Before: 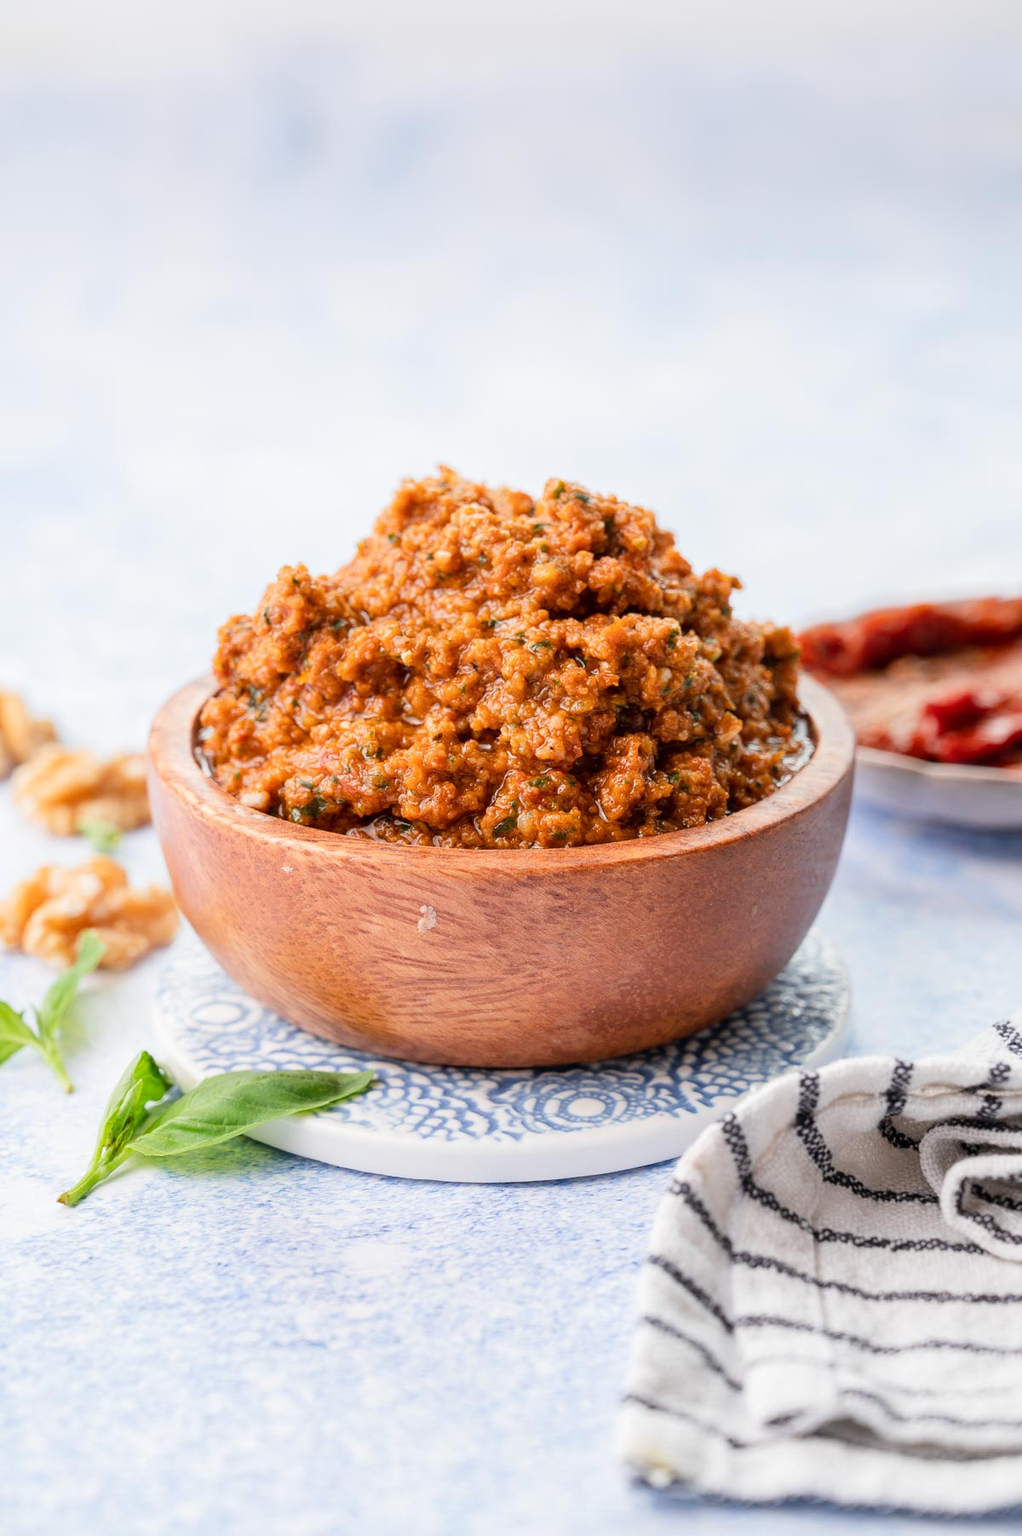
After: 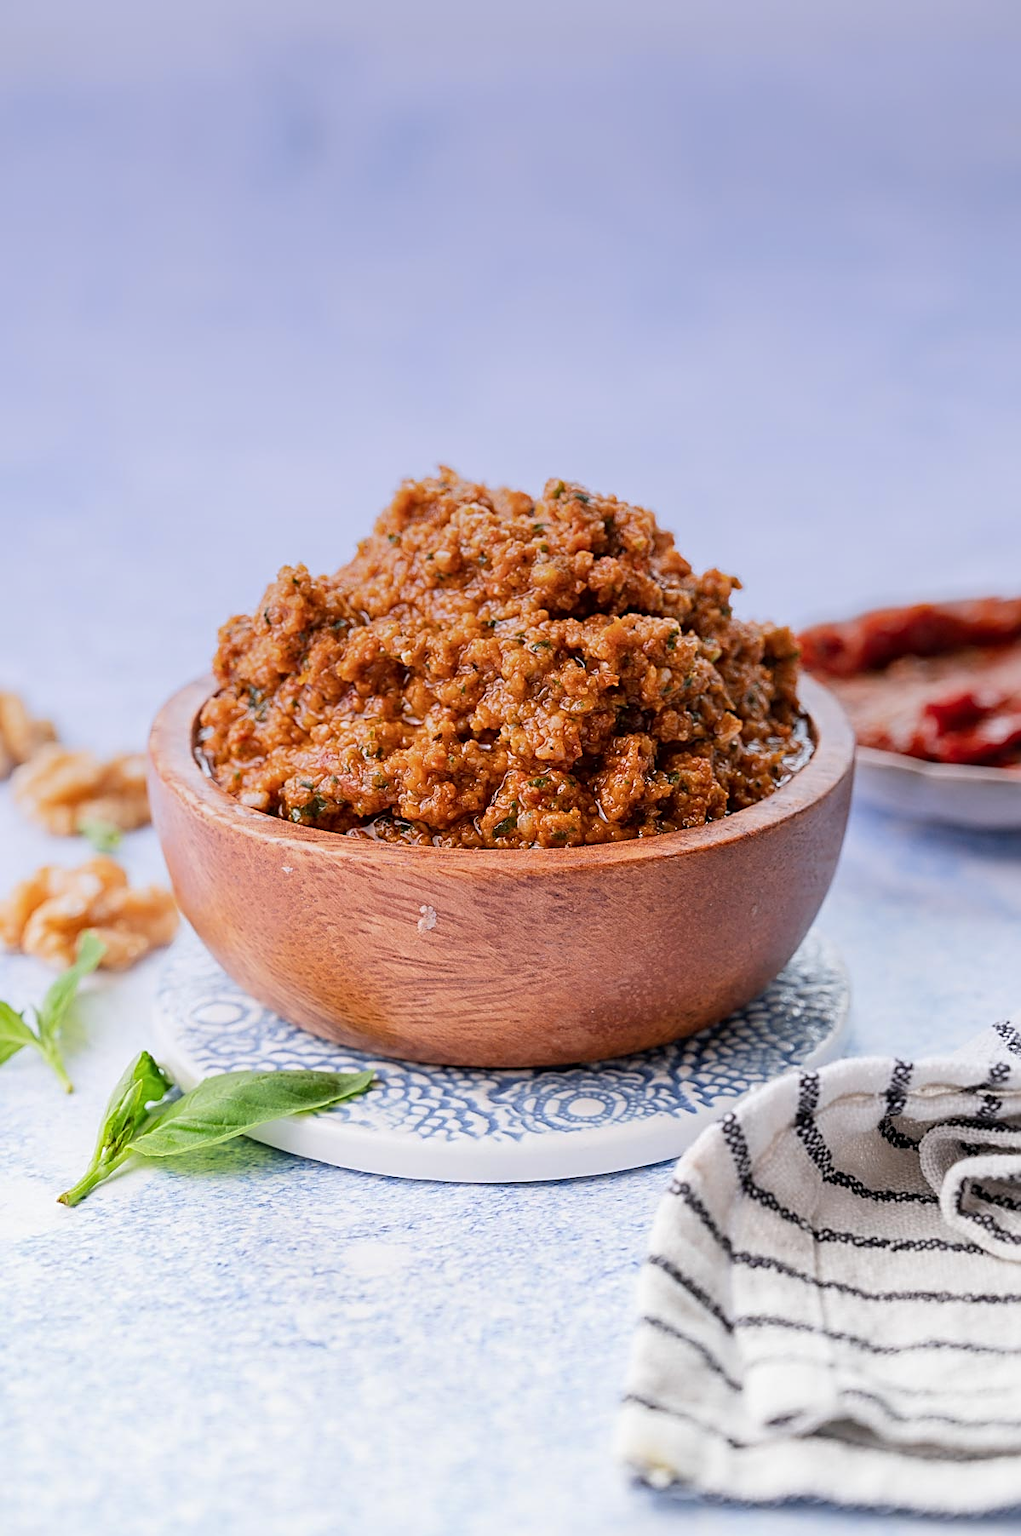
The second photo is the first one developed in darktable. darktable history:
graduated density: hue 238.83°, saturation 50%
sharpen: radius 2.531, amount 0.628
